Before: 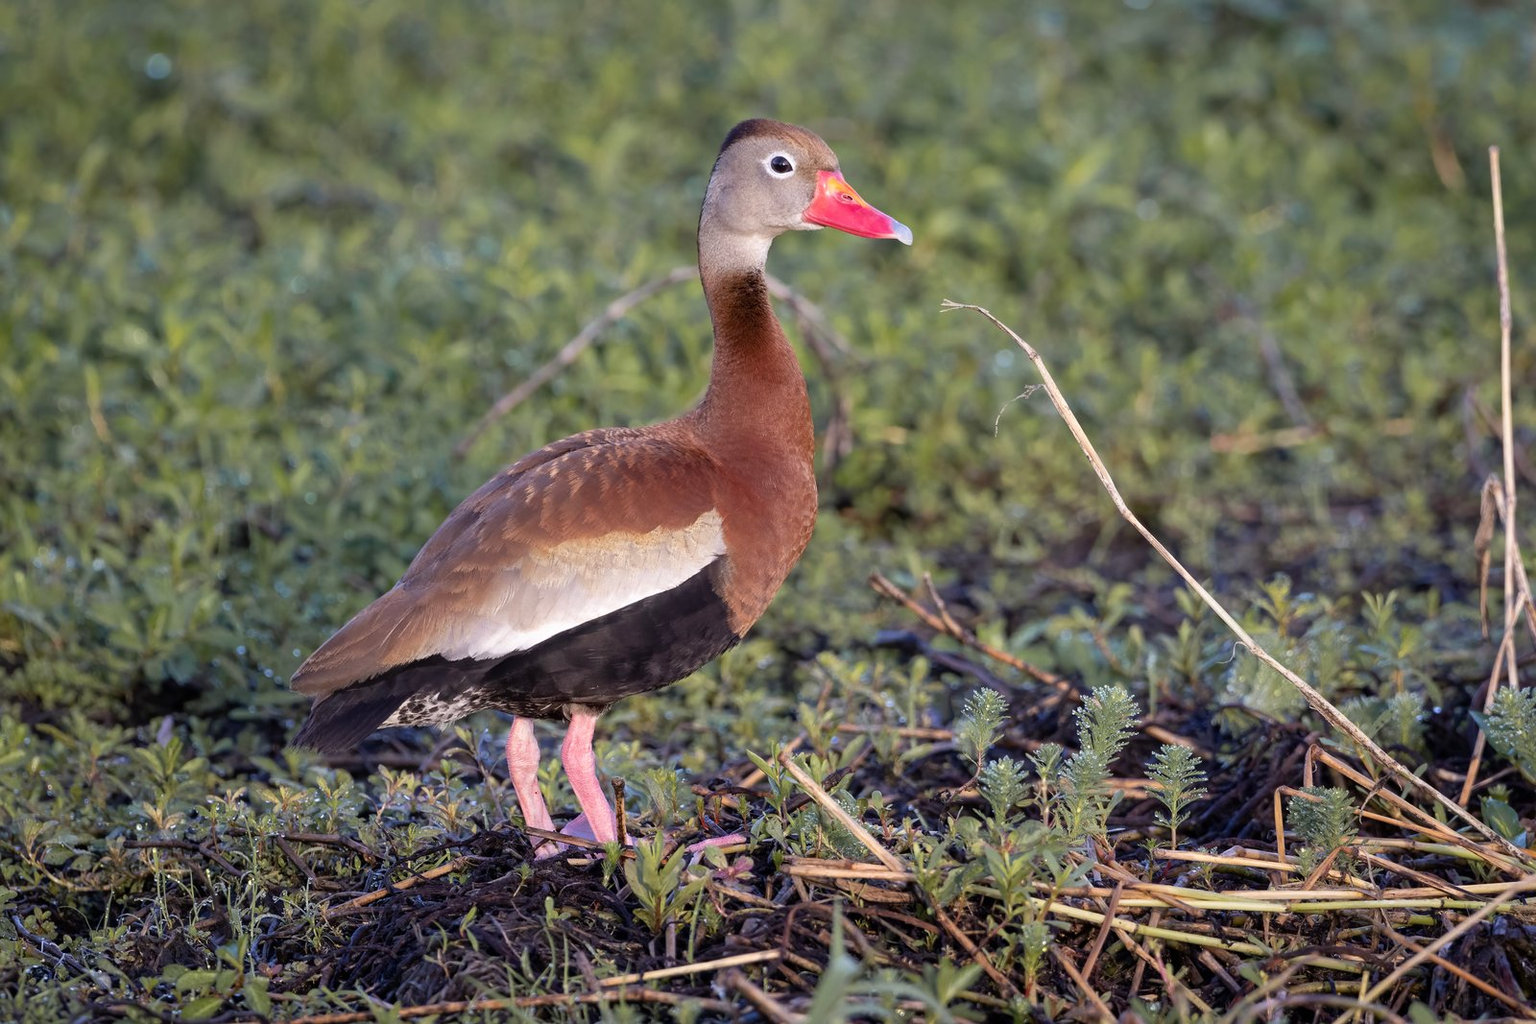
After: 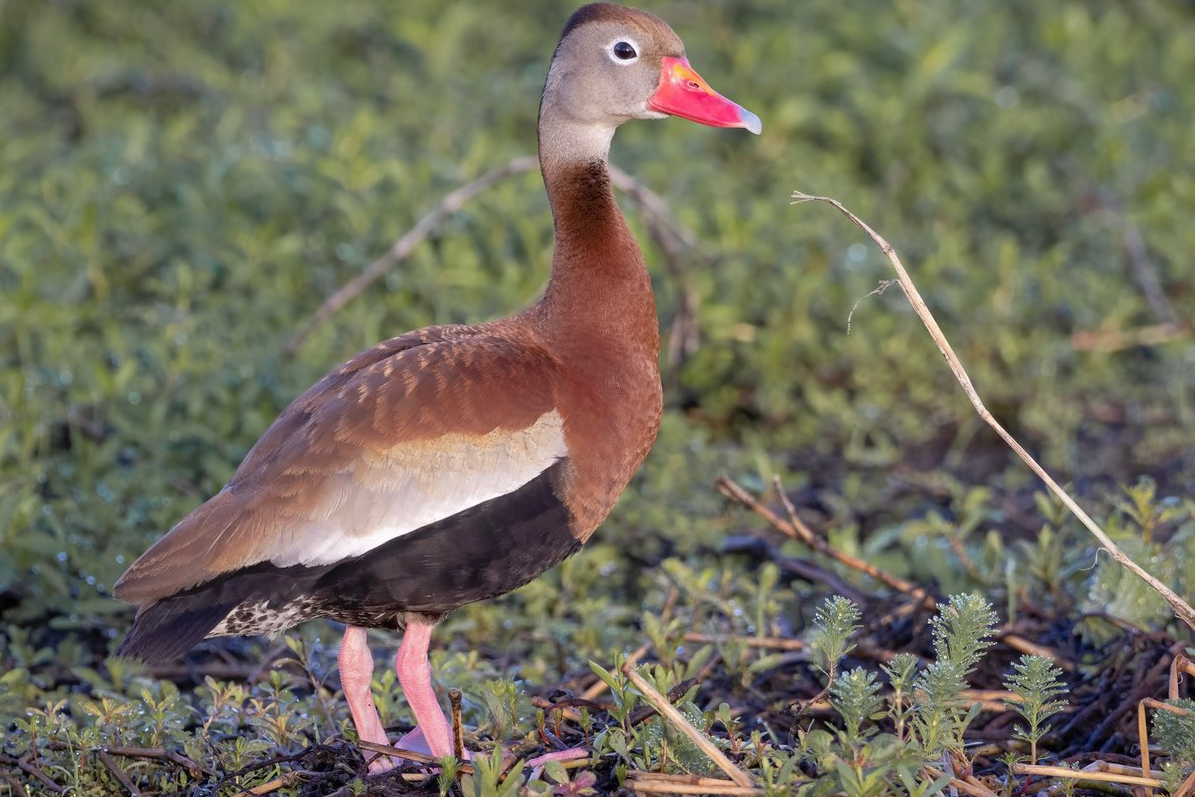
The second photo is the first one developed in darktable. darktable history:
crop and rotate: left 11.831%, top 11.346%, right 13.429%, bottom 13.899%
shadows and highlights: on, module defaults
